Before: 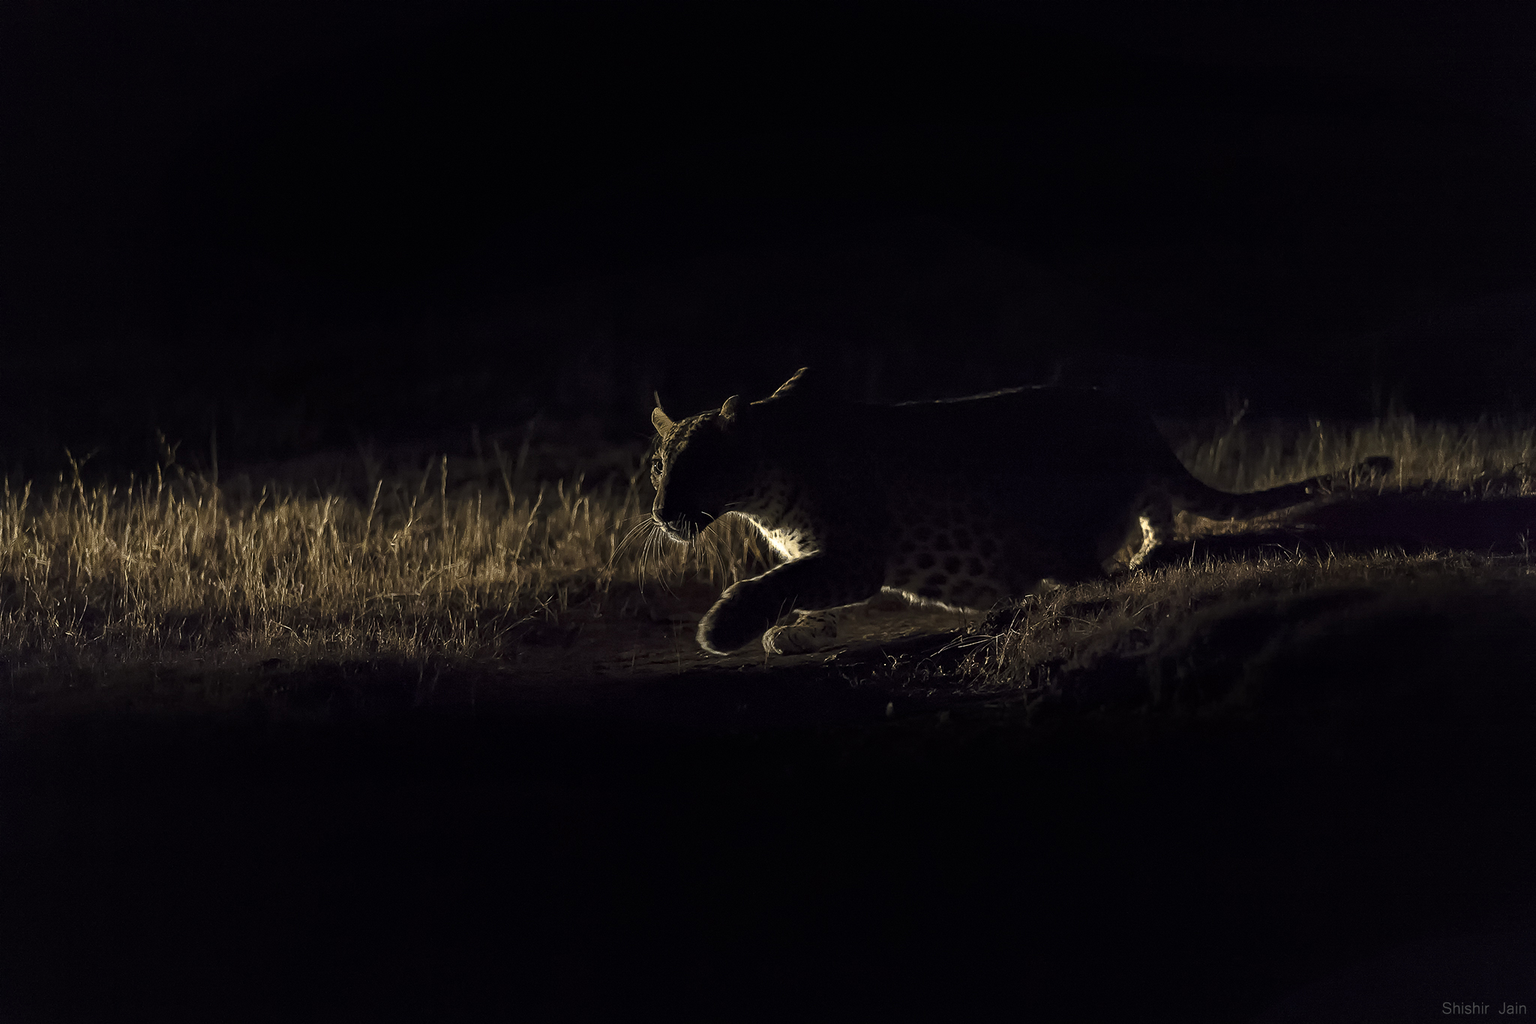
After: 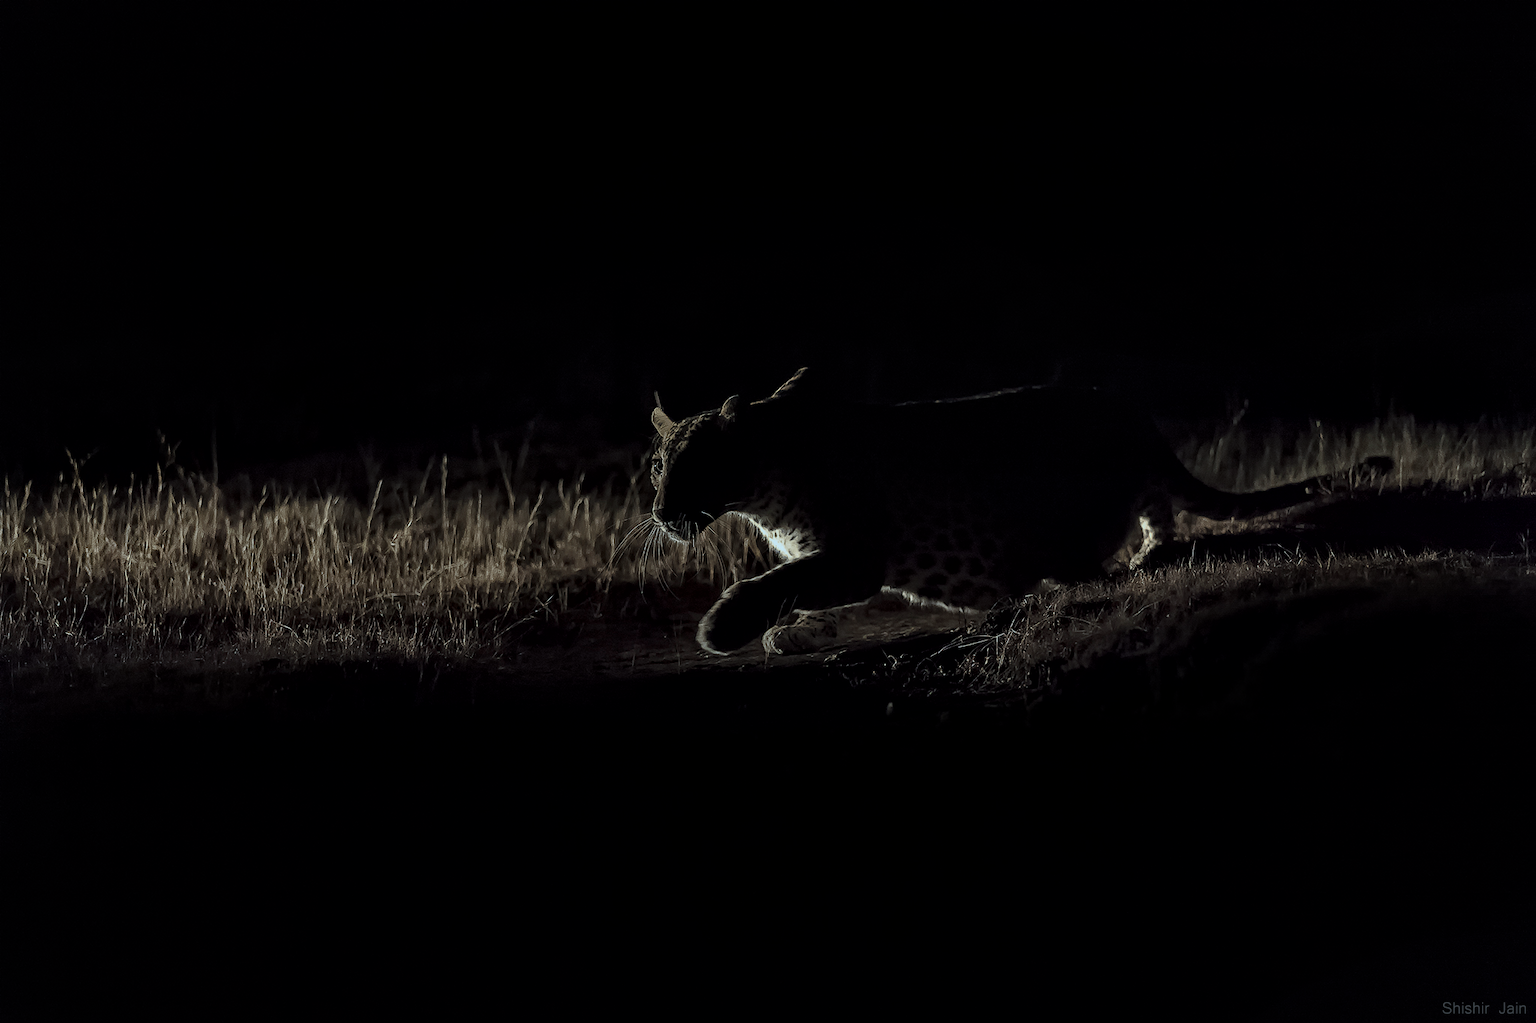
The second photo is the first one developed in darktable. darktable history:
color correction: highlights a* -12.59, highlights b* -17.94, saturation 0.714
exposure: exposure -0.439 EV, compensate highlight preservation false
local contrast: mode bilateral grid, contrast 19, coarseness 49, detail 129%, midtone range 0.2
